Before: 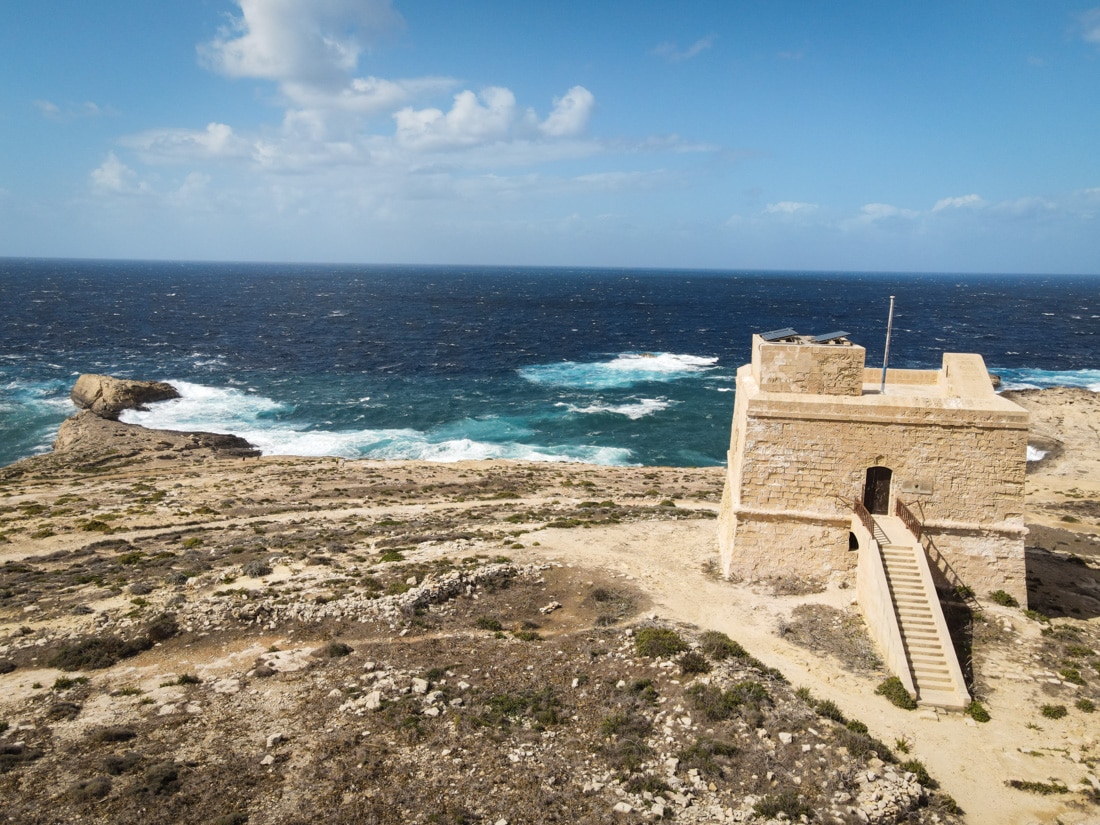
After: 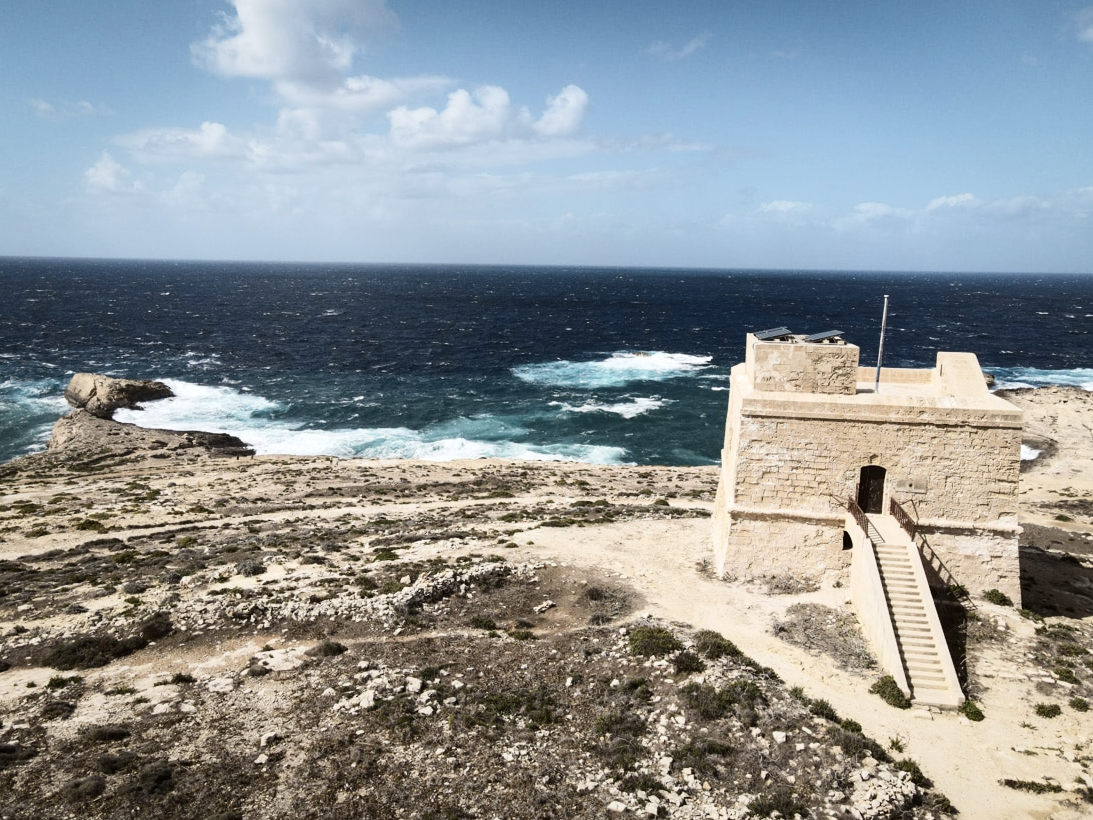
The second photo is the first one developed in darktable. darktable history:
contrast brightness saturation: contrast 0.25, saturation -0.31
white balance: red 0.988, blue 1.017
tone equalizer: on, module defaults
crop and rotate: left 0.614%, top 0.179%, bottom 0.309%
